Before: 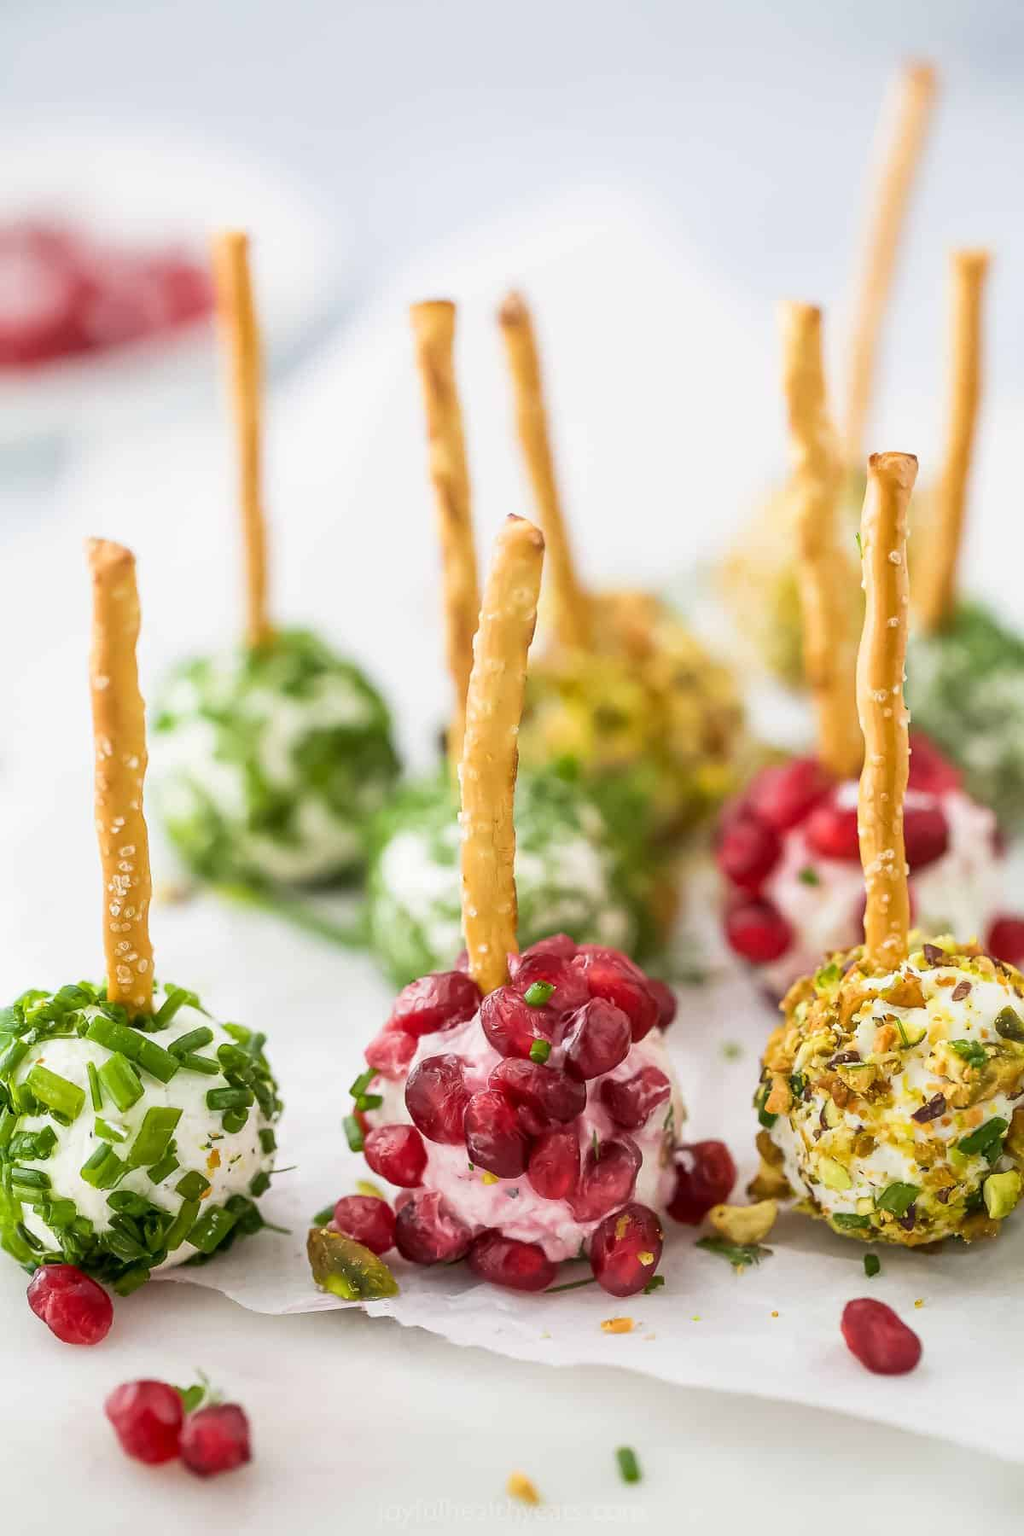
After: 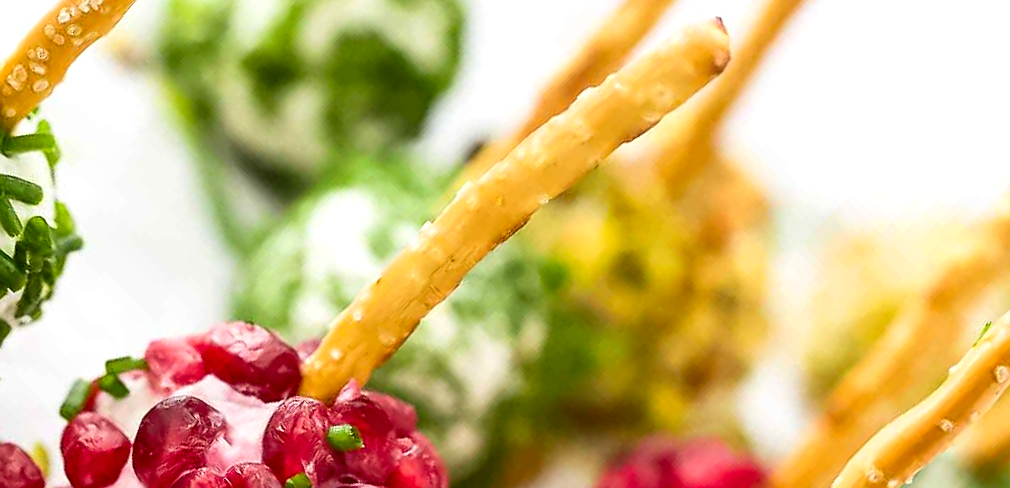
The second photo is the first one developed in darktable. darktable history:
crop and rotate: angle -45.17°, top 16.317%, right 0.798%, bottom 11.72%
exposure: exposure 0.203 EV, compensate highlight preservation false
sharpen: radius 1.539, amount 0.357, threshold 1.145
contrast brightness saturation: contrast 0.133, brightness -0.061, saturation 0.163
